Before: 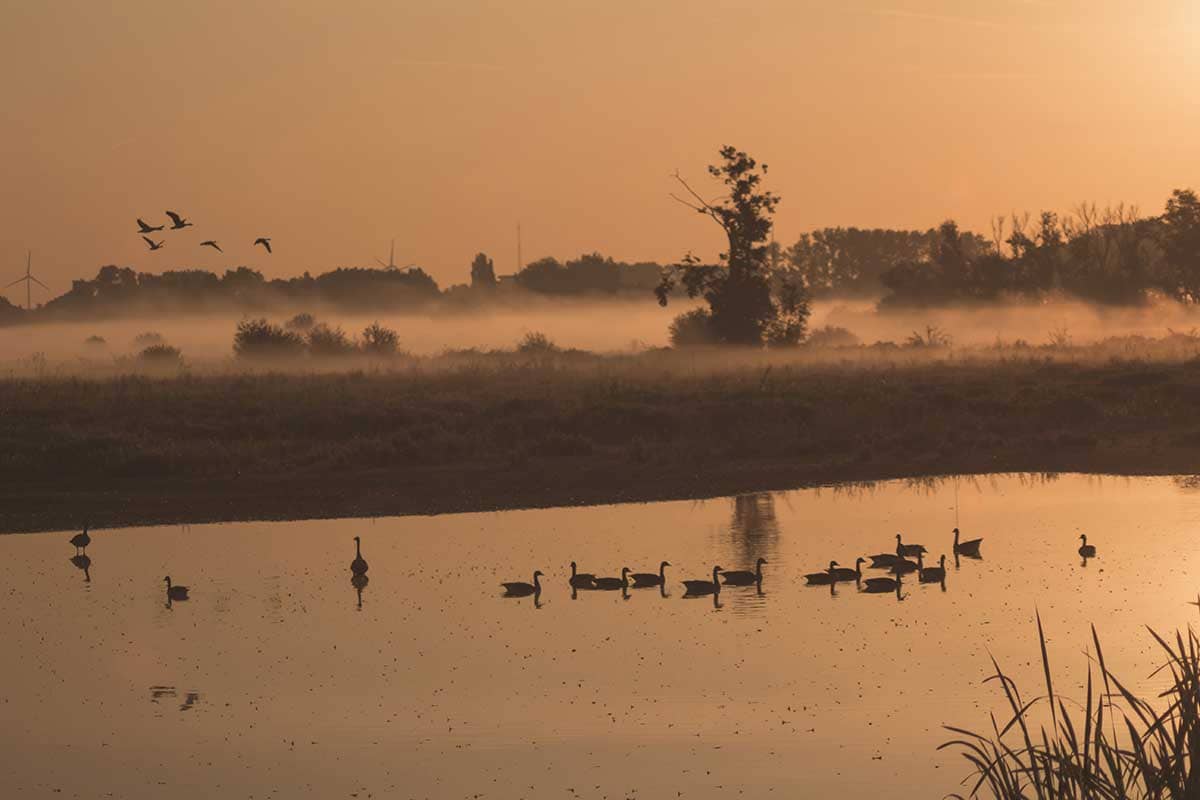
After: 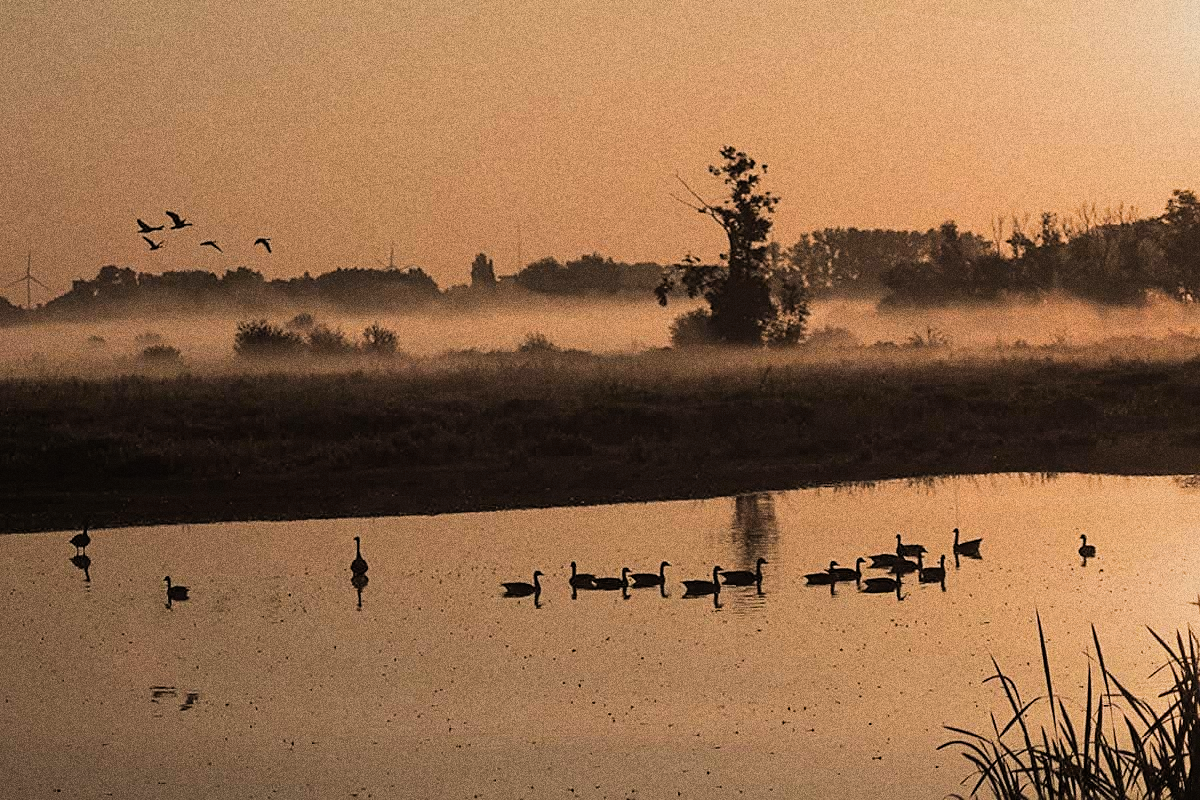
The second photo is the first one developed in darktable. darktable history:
tone equalizer: on, module defaults
filmic rgb: black relative exposure -5 EV, hardness 2.88, contrast 1.3, highlights saturation mix -30%
grain: coarseness 10.62 ISO, strength 55.56%
sharpen: on, module defaults
